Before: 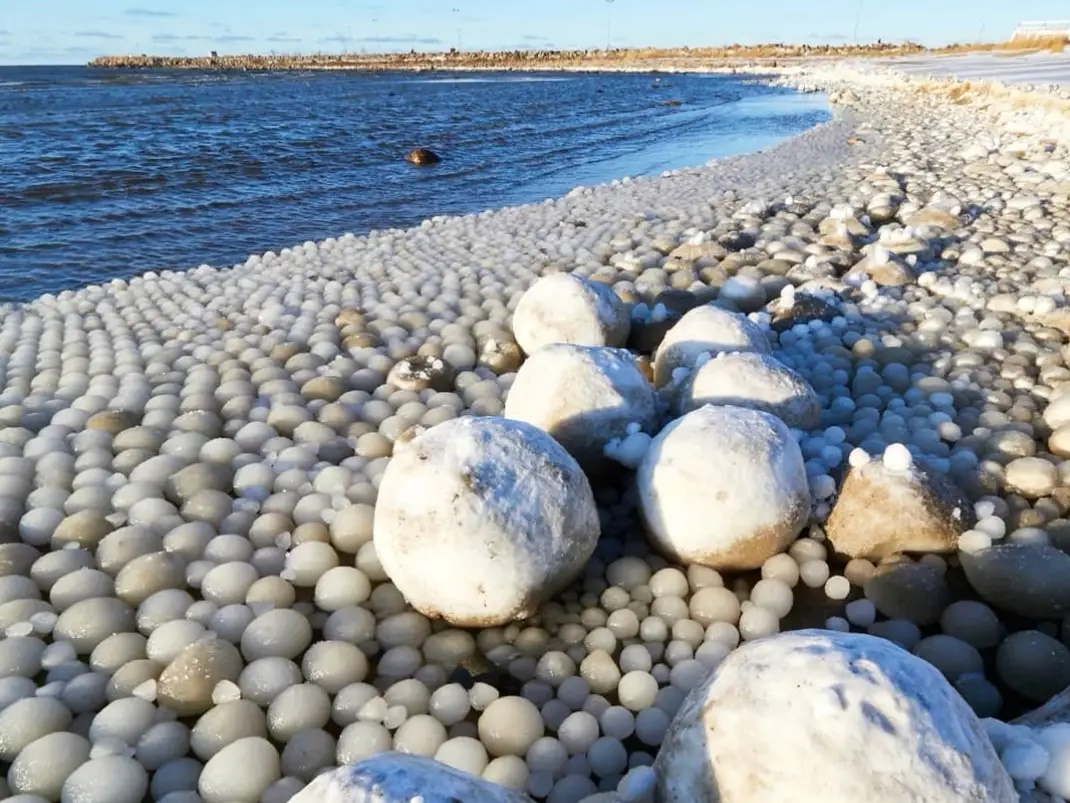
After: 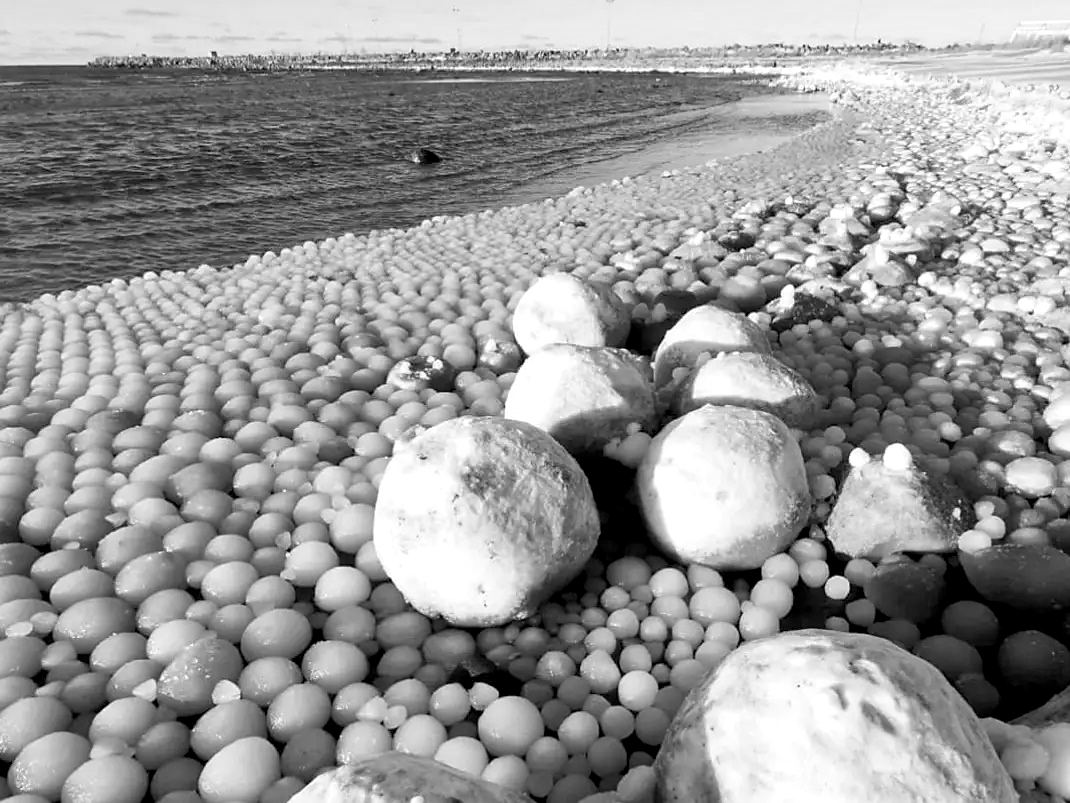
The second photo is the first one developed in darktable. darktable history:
exposure: black level correction 0.007, exposure 0.093 EV, compensate highlight preservation false
monochrome: on, module defaults
sharpen: radius 1.559, amount 0.373, threshold 1.271
